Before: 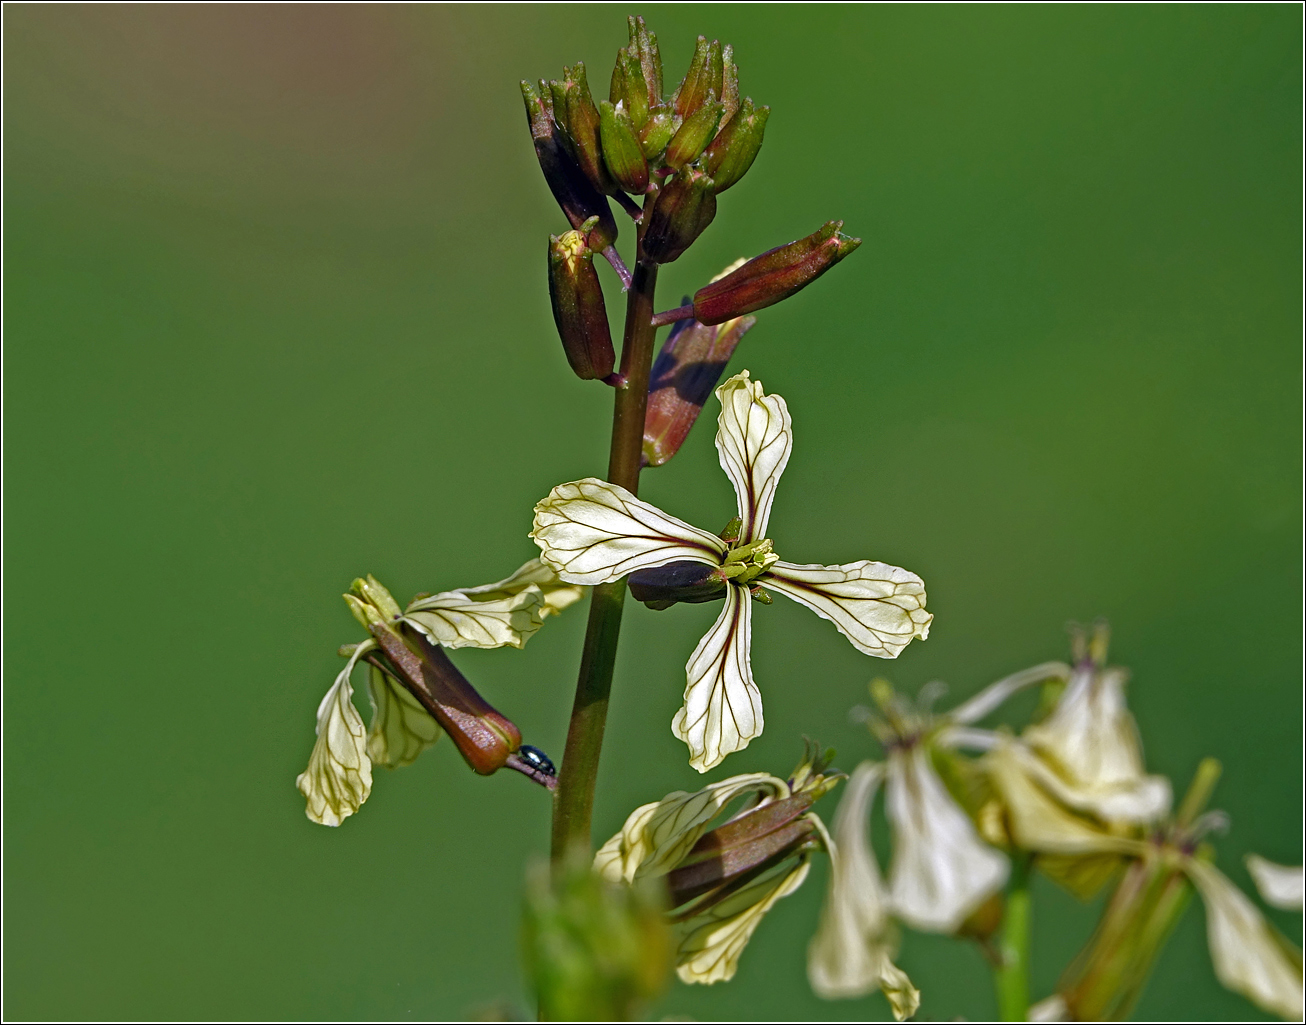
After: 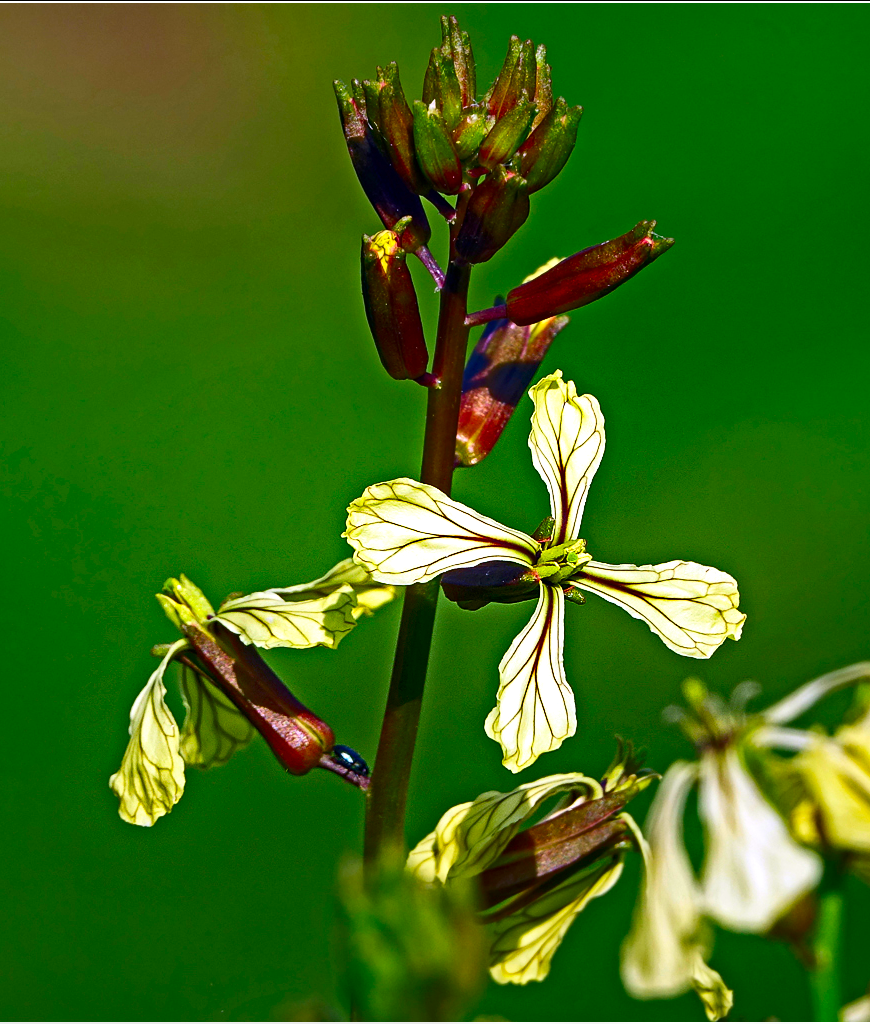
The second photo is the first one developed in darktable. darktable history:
tone equalizer: -8 EV 0.001 EV, -7 EV -0.002 EV, -6 EV 0.002 EV, -5 EV -0.03 EV, -4 EV -0.116 EV, -3 EV -0.169 EV, -2 EV 0.24 EV, -1 EV 0.702 EV, +0 EV 0.493 EV
crop and rotate: left 14.385%, right 18.948%
contrast brightness saturation: contrast 0.26, brightness 0.02, saturation 0.87
graduated density: rotation -180°, offset 24.95
